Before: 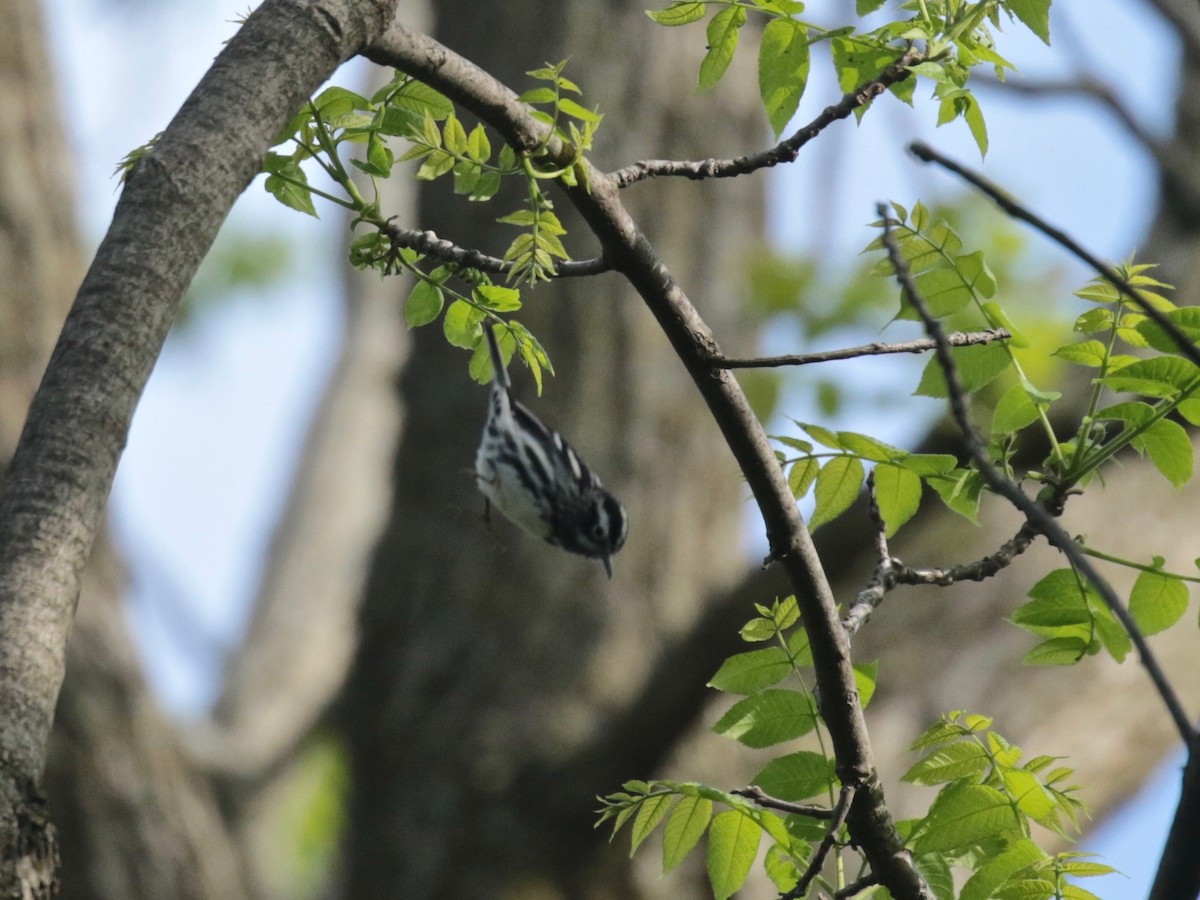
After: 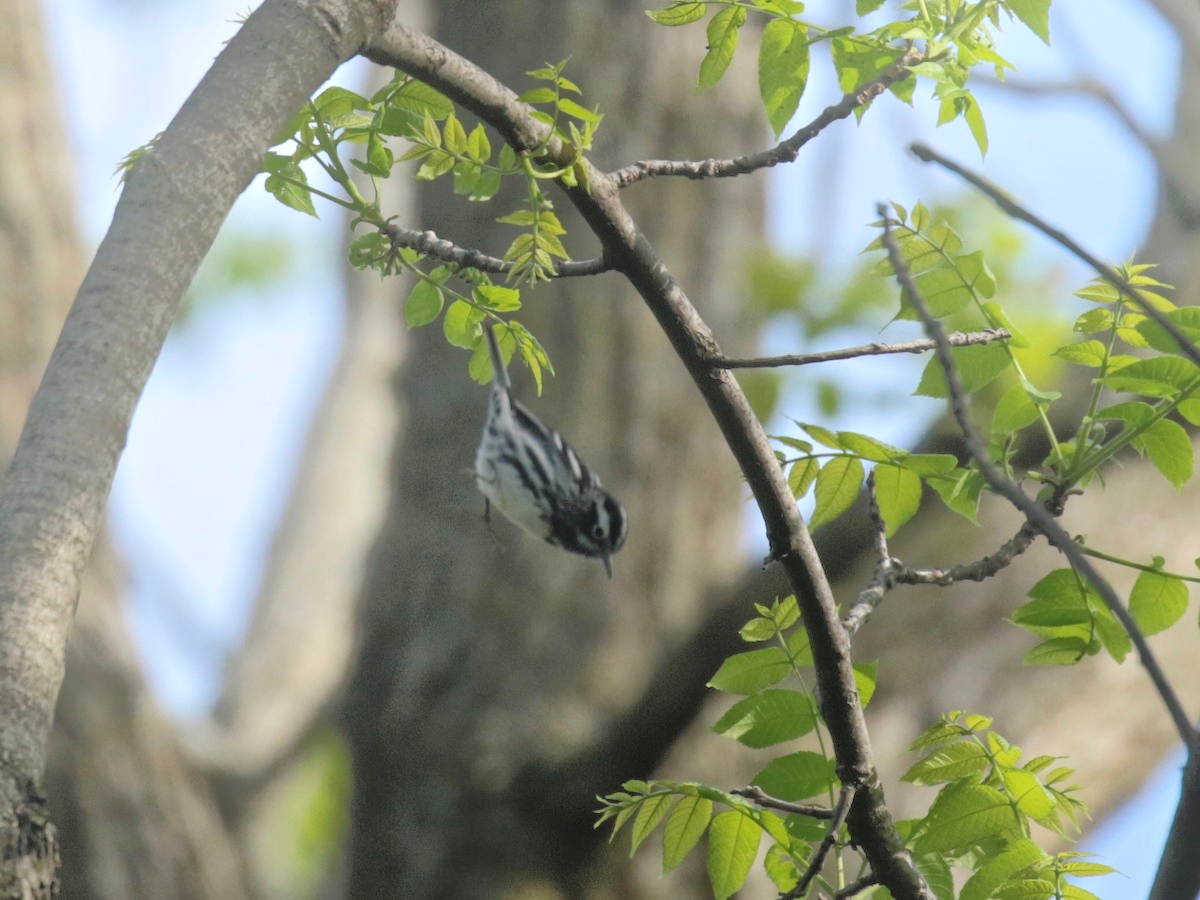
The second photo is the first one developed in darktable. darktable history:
tone equalizer: -8 EV -0.528 EV, -7 EV -0.319 EV, -6 EV -0.083 EV, -5 EV 0.413 EV, -4 EV 0.985 EV, -3 EV 0.791 EV, -2 EV -0.01 EV, -1 EV 0.14 EV, +0 EV -0.012 EV, smoothing 1
bloom: size 38%, threshold 95%, strength 30%
